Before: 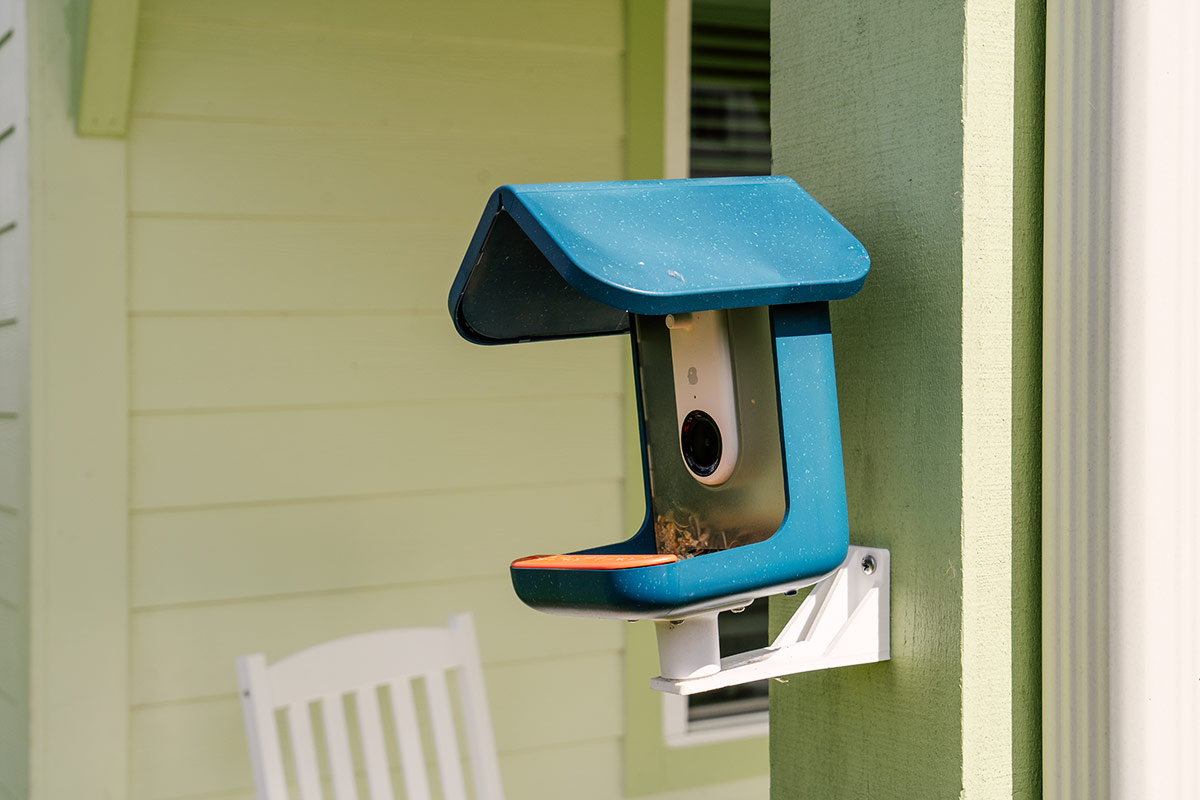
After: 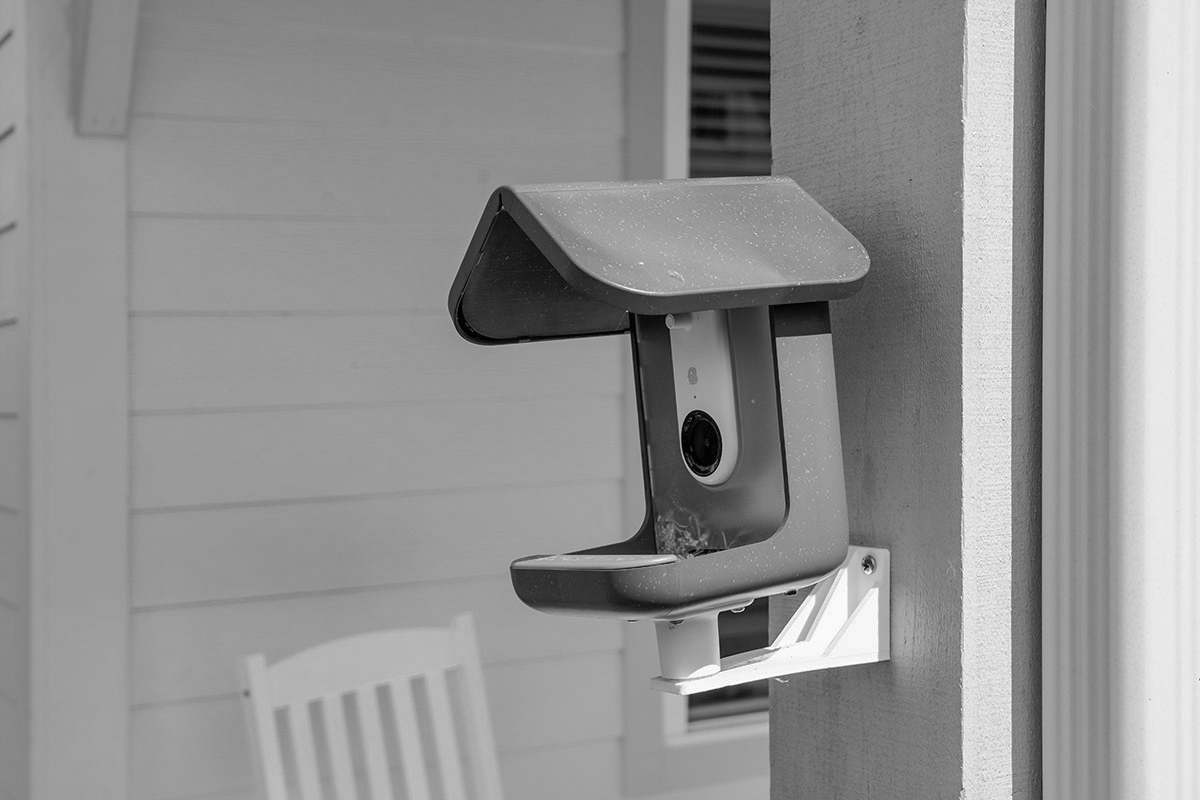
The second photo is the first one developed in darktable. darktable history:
monochrome: on, module defaults
shadows and highlights: shadows 60, highlights -60
